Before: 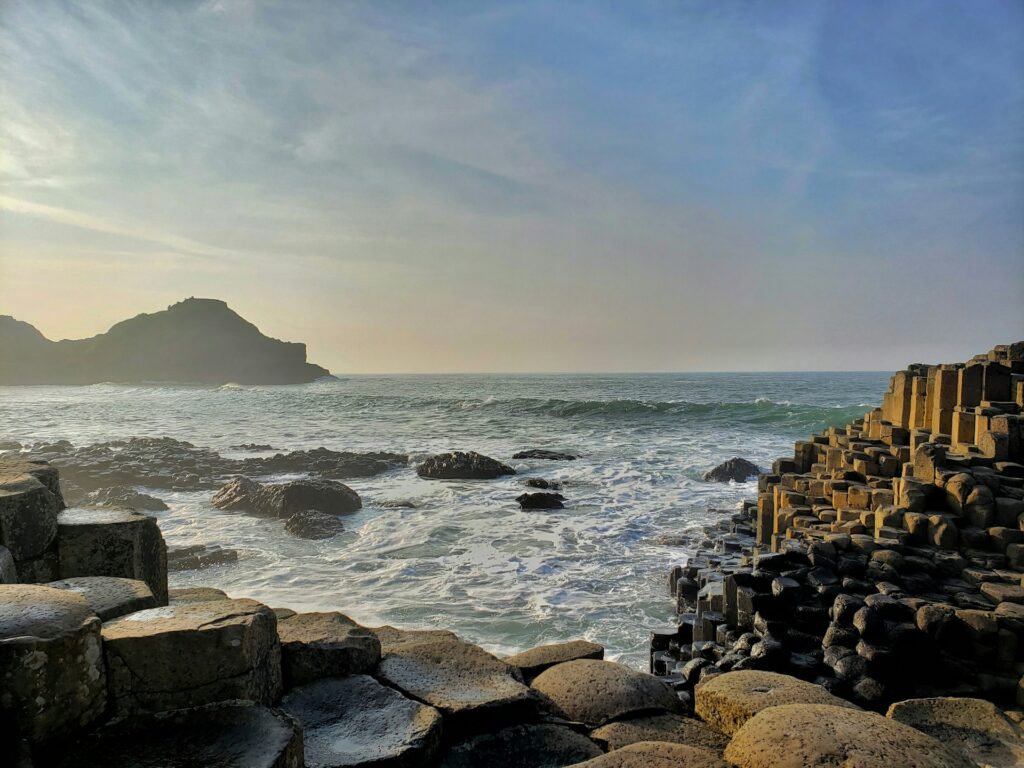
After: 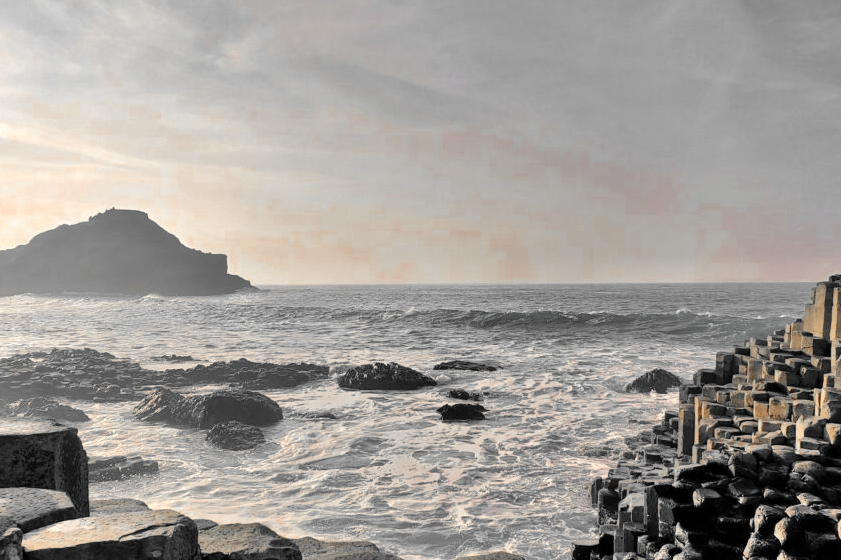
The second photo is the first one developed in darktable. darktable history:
shadows and highlights: radius 111.22, shadows 50.89, white point adjustment 9.12, highlights -3.52, highlights color adjustment 49.14%, soften with gaussian
color zones: curves: ch0 [(0, 0.497) (0.096, 0.361) (0.221, 0.538) (0.429, 0.5) (0.571, 0.5) (0.714, 0.5) (0.857, 0.5) (1, 0.497)]; ch1 [(0, 0.5) (0.143, 0.5) (0.257, -0.002) (0.429, 0.04) (0.571, -0.001) (0.714, -0.015) (0.857, 0.024) (1, 0.5)]
color correction: highlights a* 10.34, highlights b* 14.6, shadows a* -10.25, shadows b* -15.11
crop: left 7.762%, top 11.605%, right 10.08%, bottom 15.392%
